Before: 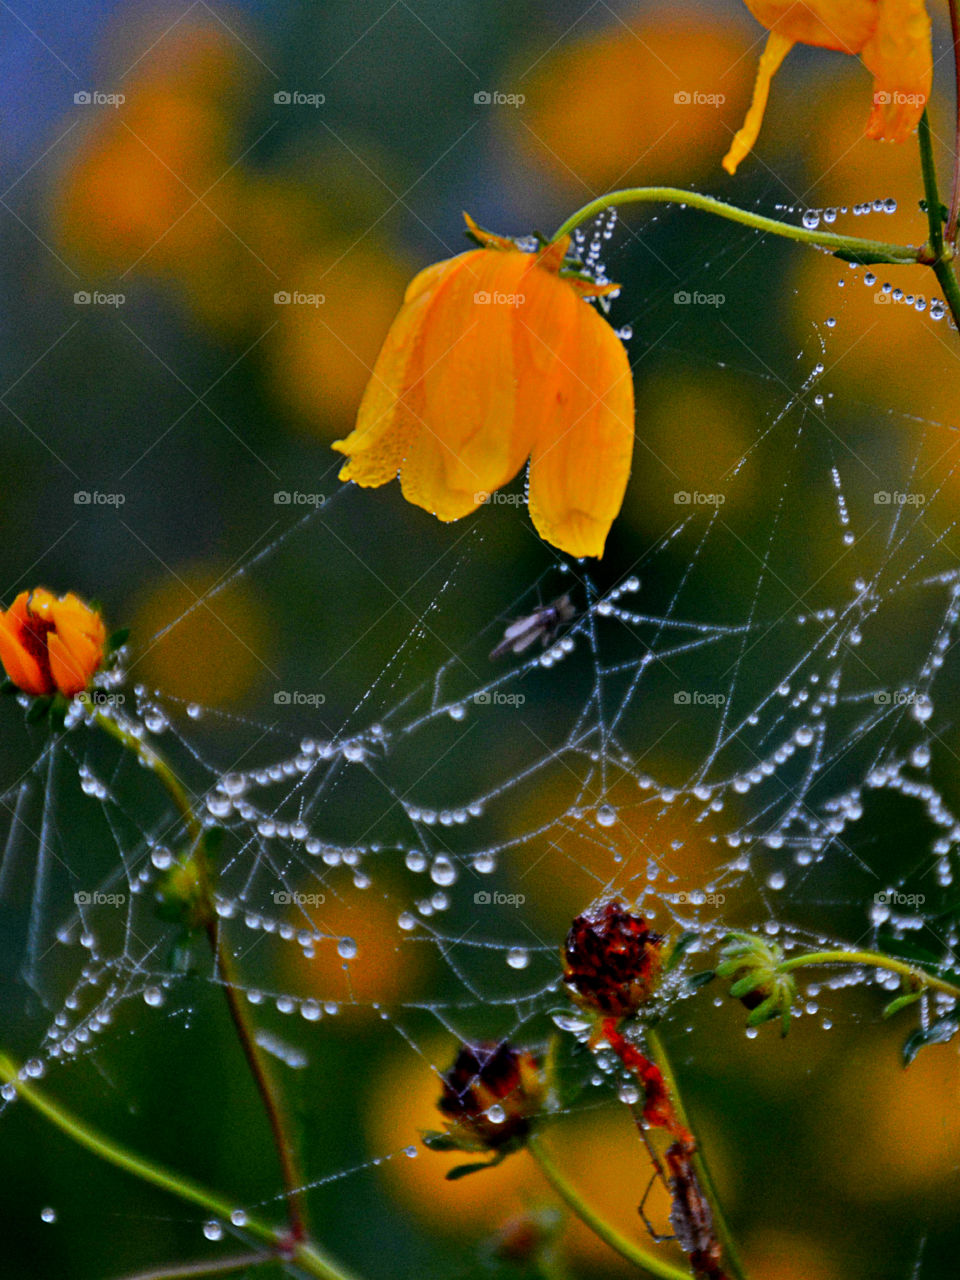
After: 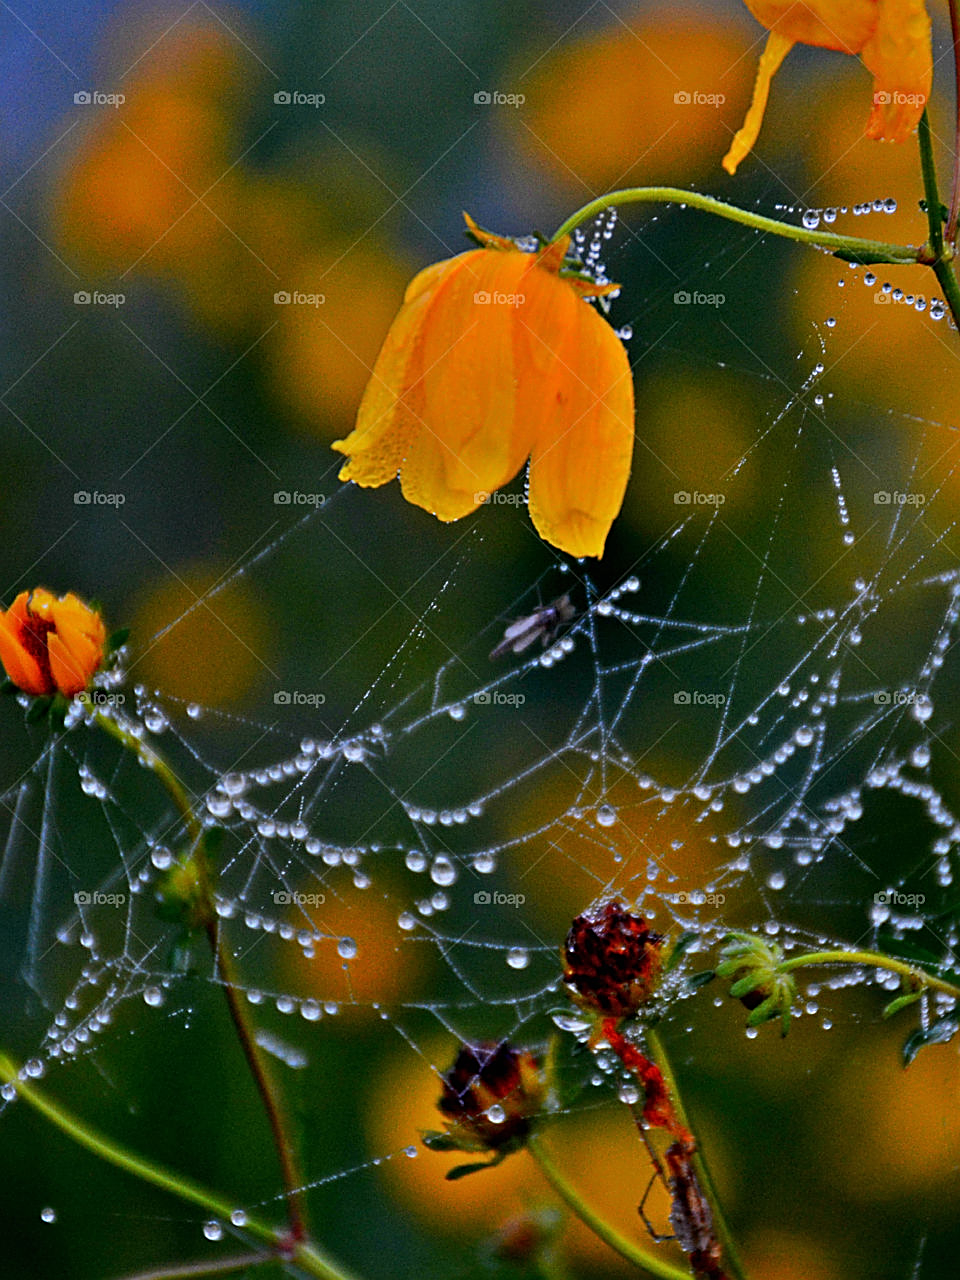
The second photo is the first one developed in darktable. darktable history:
exposure: black level correction 0, exposure 0 EV, compensate exposure bias true, compensate highlight preservation false
sharpen: on, module defaults
